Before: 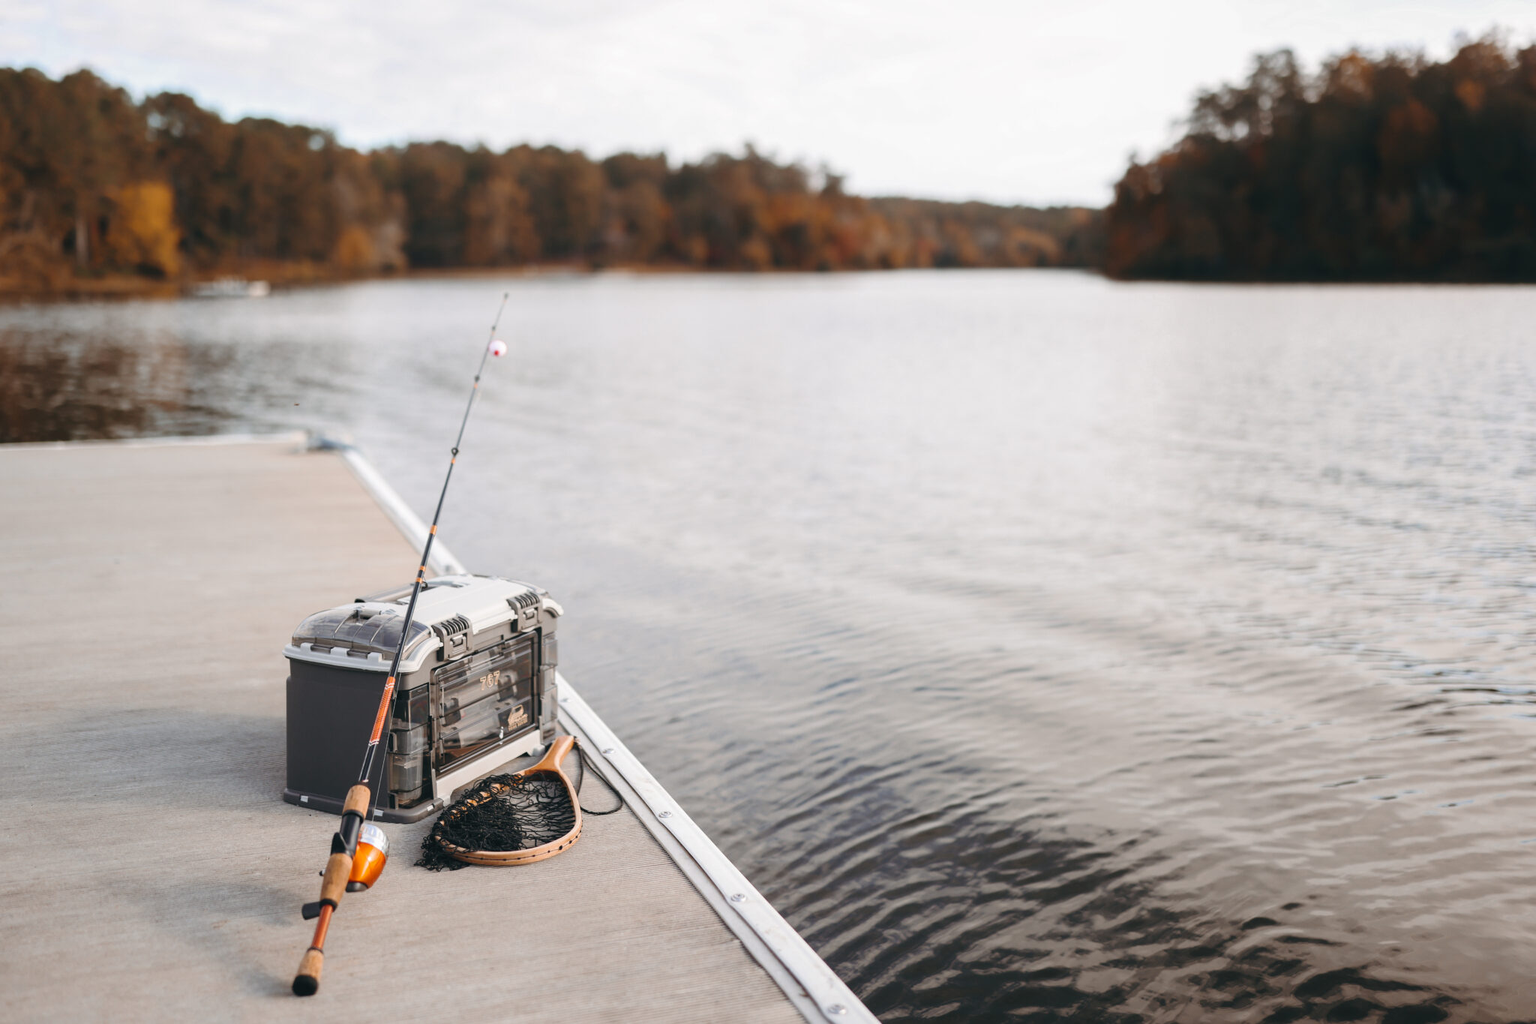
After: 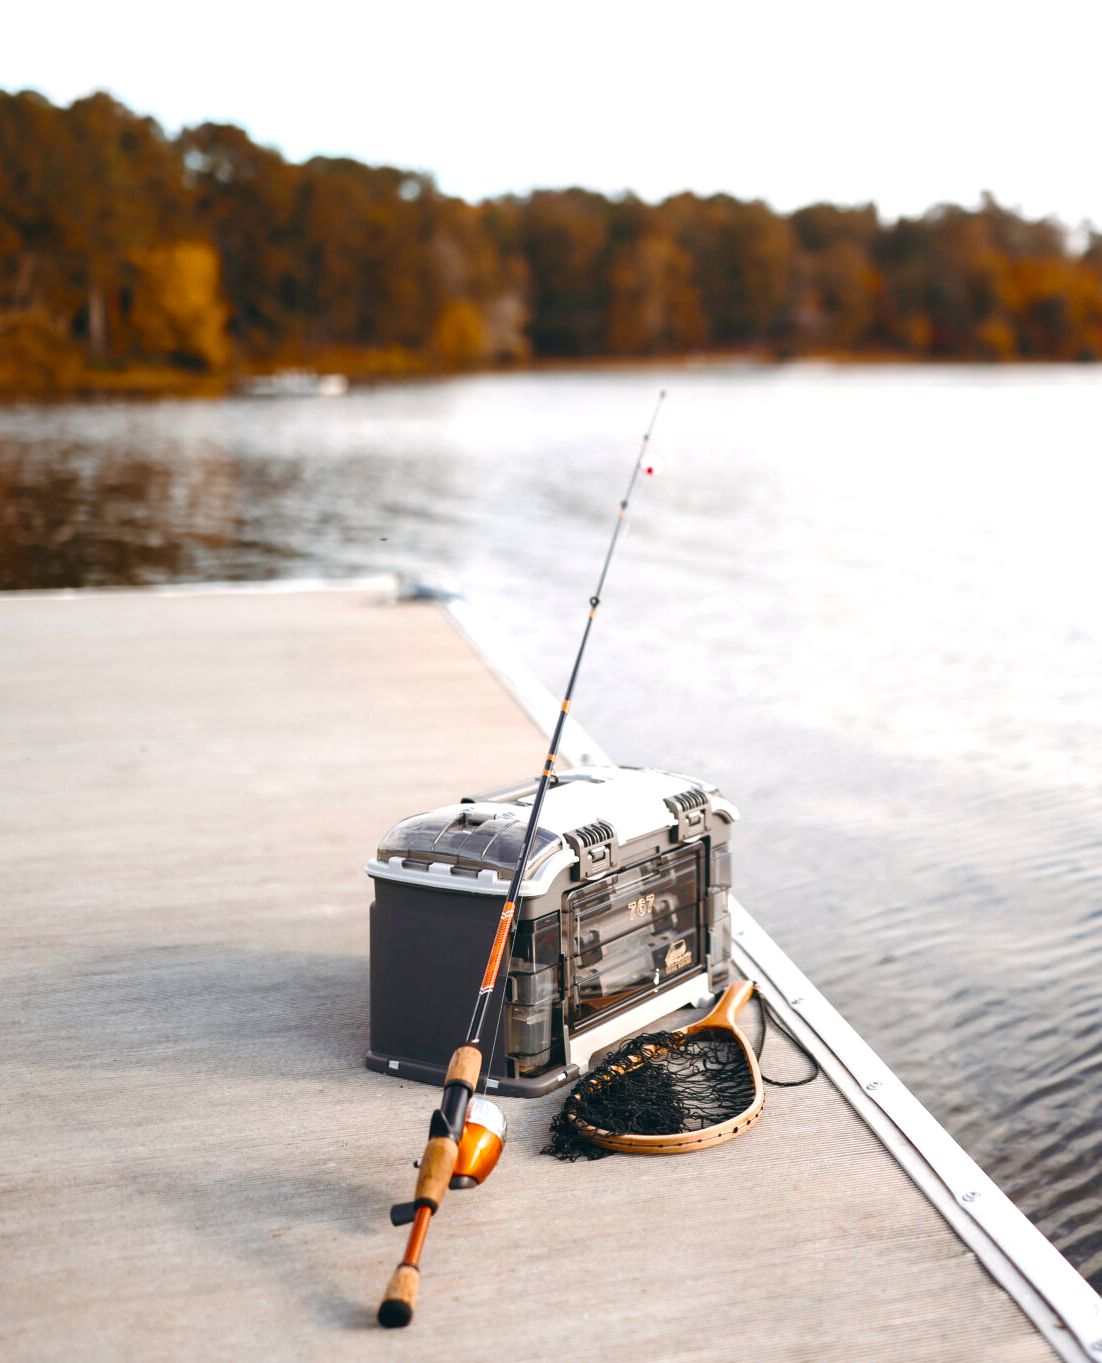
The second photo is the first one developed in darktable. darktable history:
crop: left 0.587%, right 45.588%, bottom 0.086%
color balance rgb: perceptual saturation grading › mid-tones 6.33%, perceptual saturation grading › shadows 72.44%, perceptual brilliance grading › highlights 11.59%, contrast 5.05%
